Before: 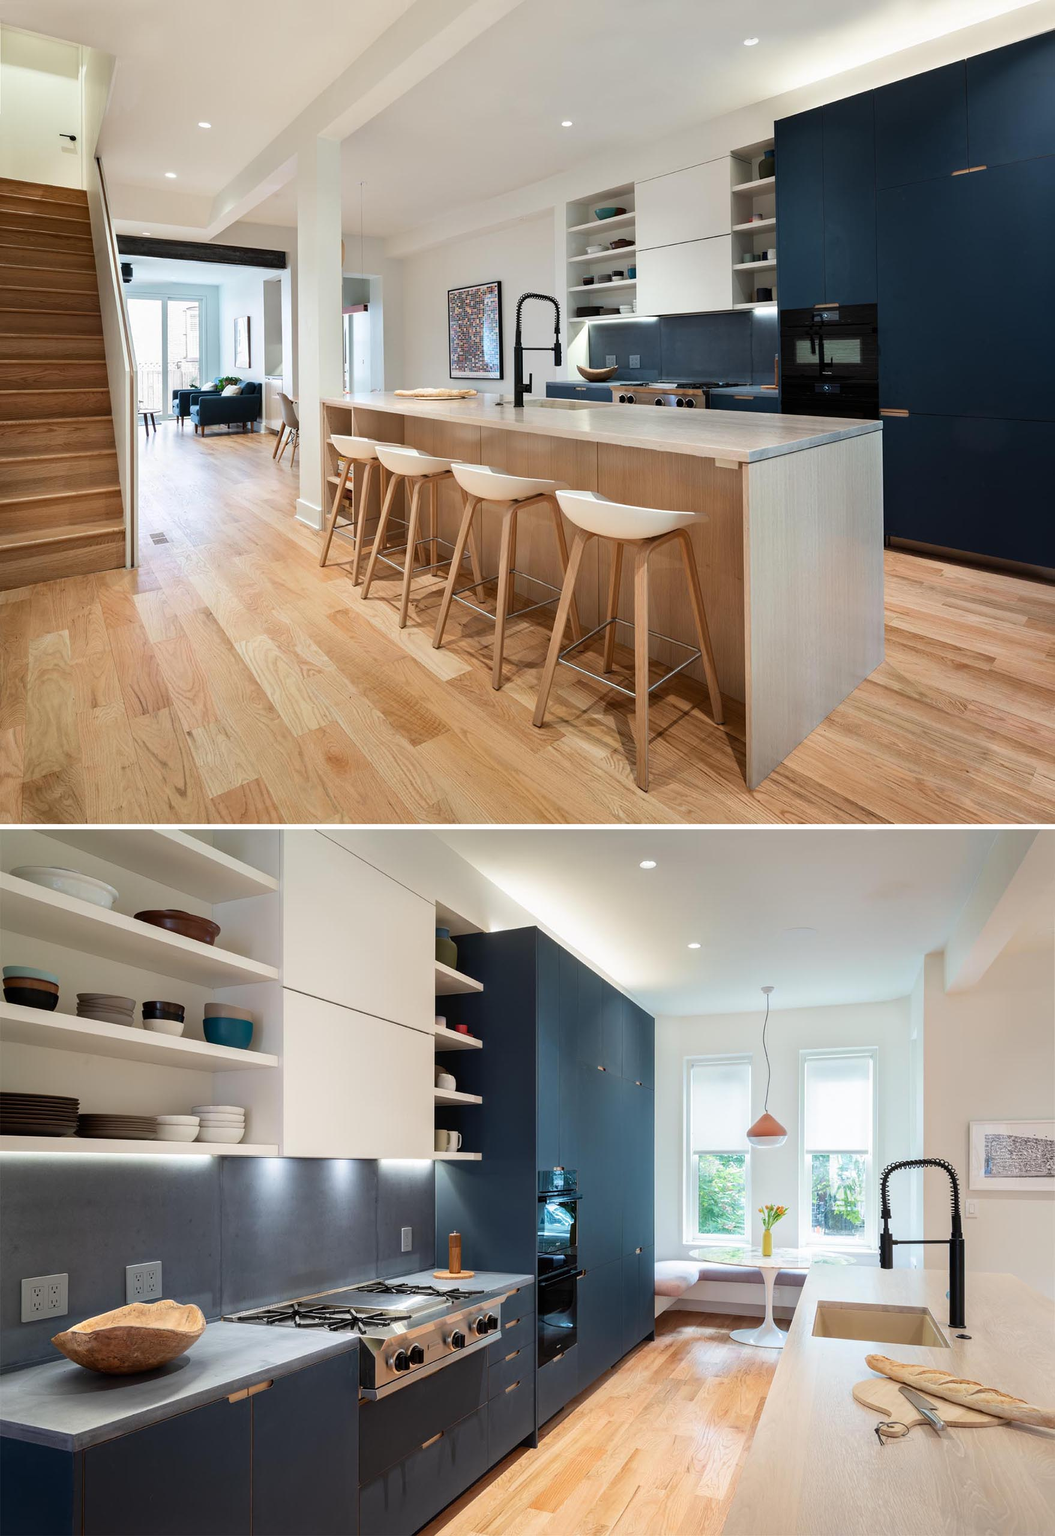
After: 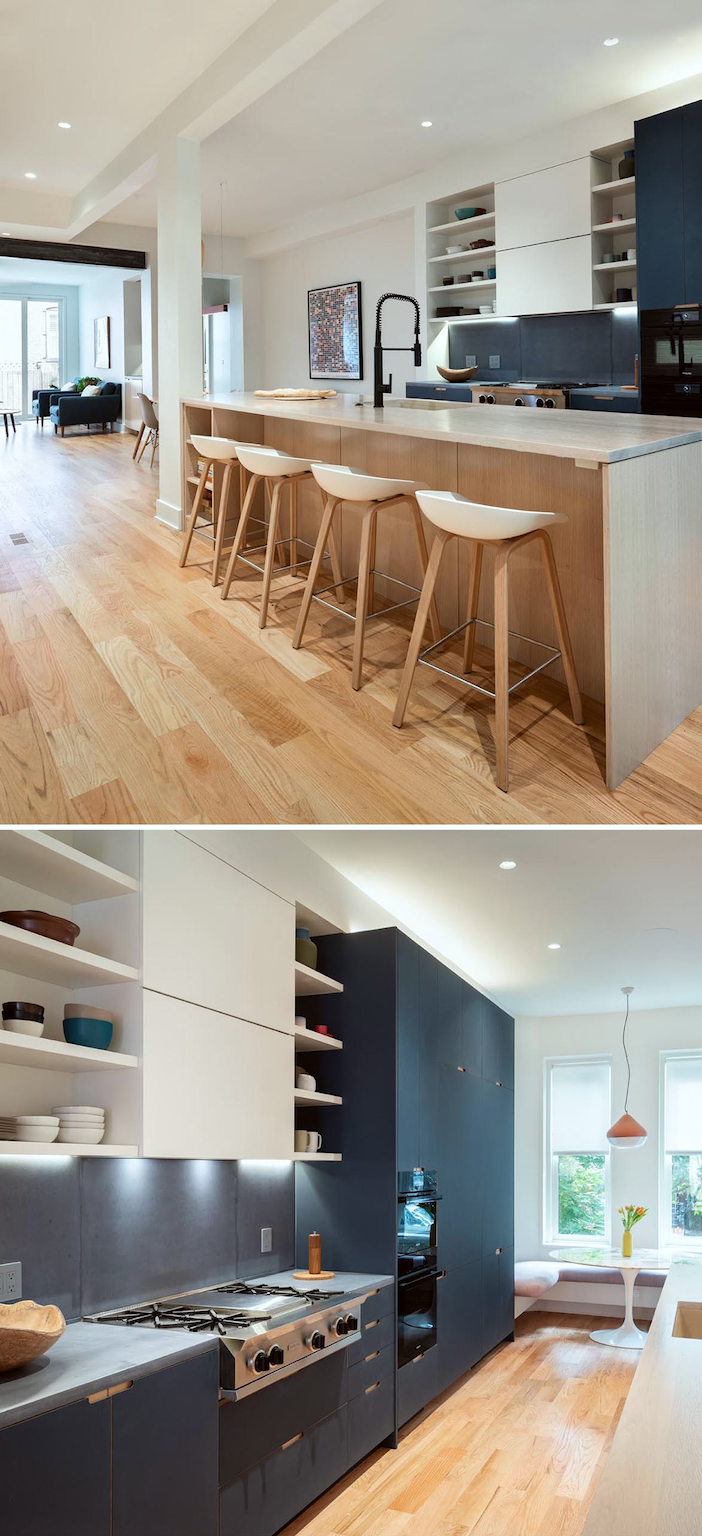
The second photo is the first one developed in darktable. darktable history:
color correction: highlights a* -2.73, highlights b* -2.09, shadows a* 2.41, shadows b* 2.73
crop and rotate: left 13.342%, right 19.991%
